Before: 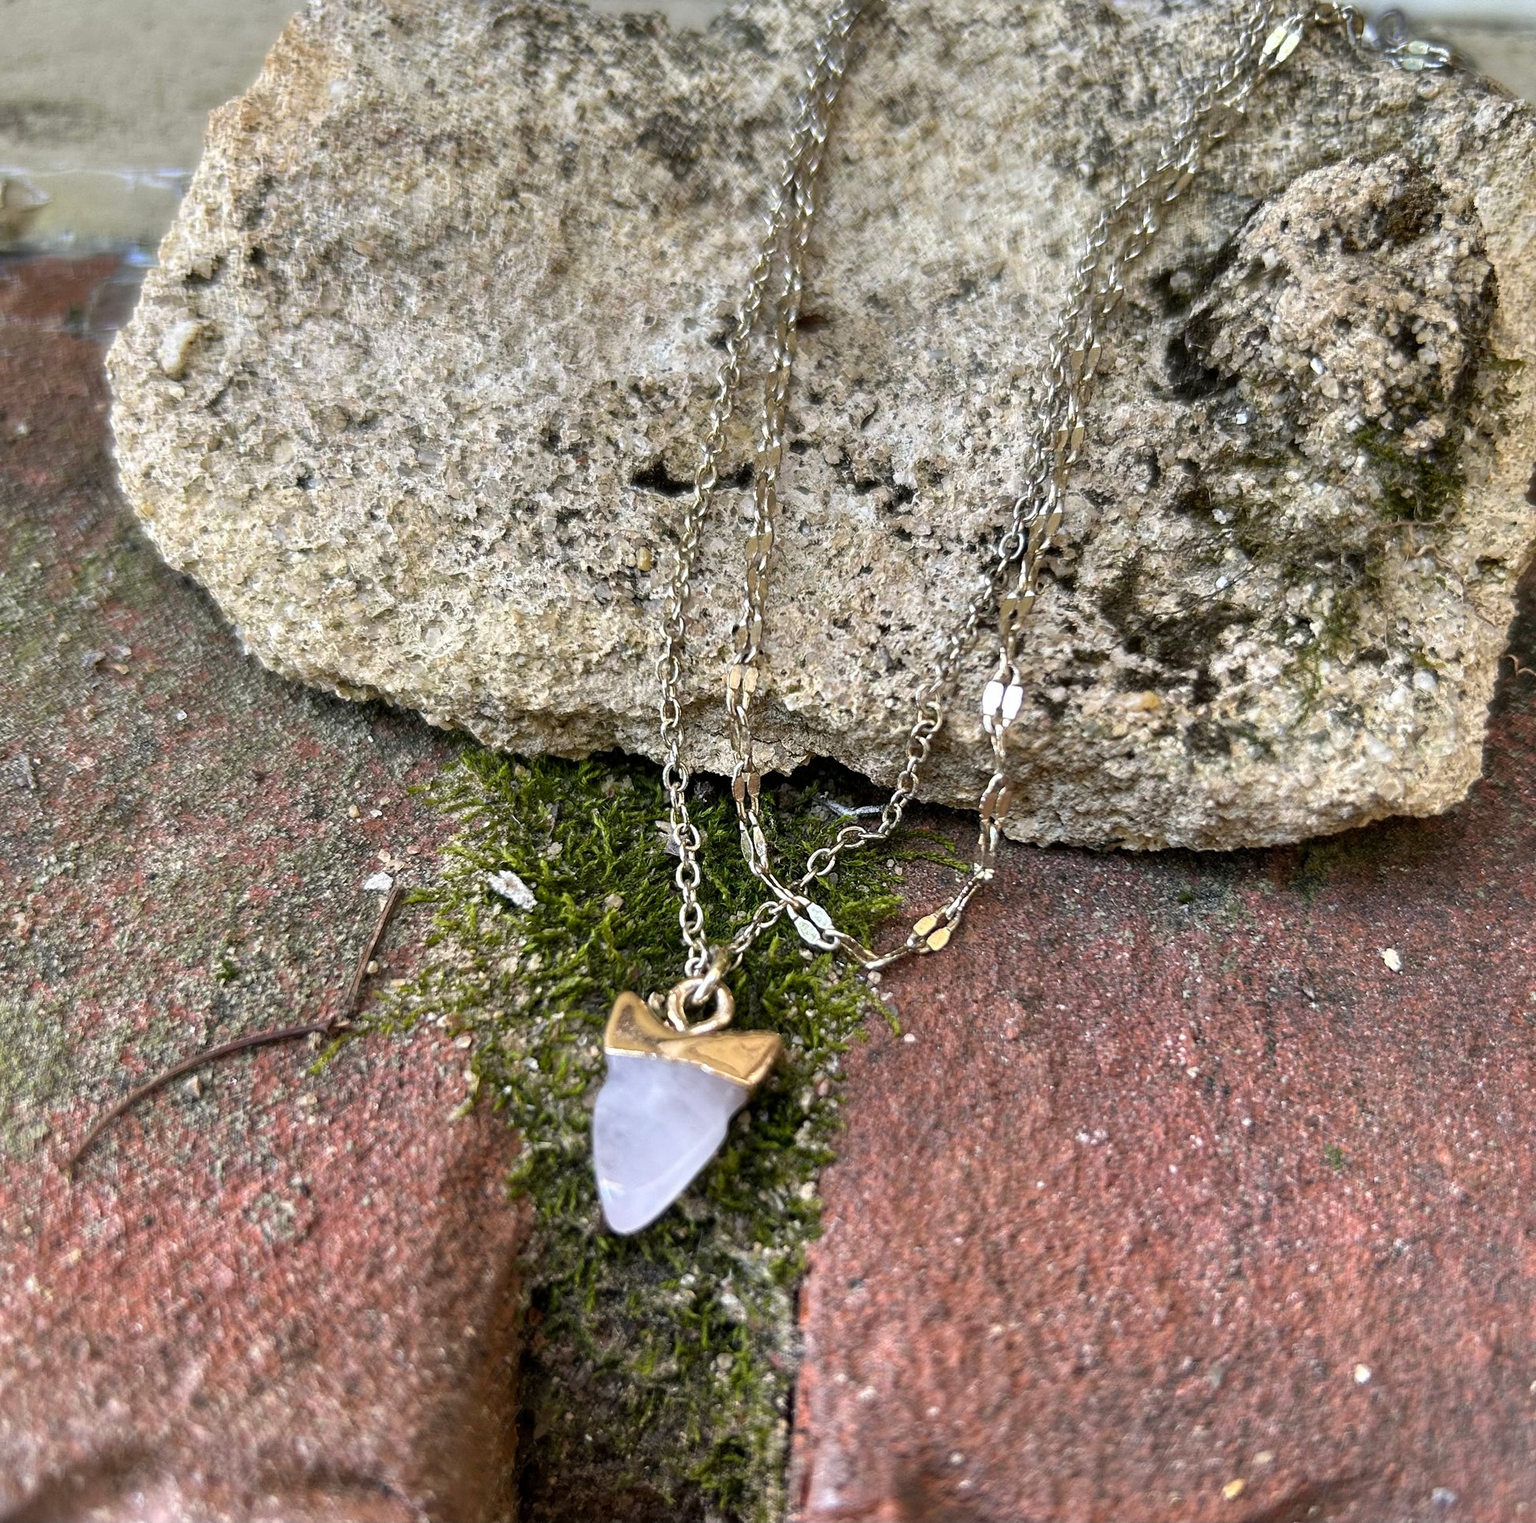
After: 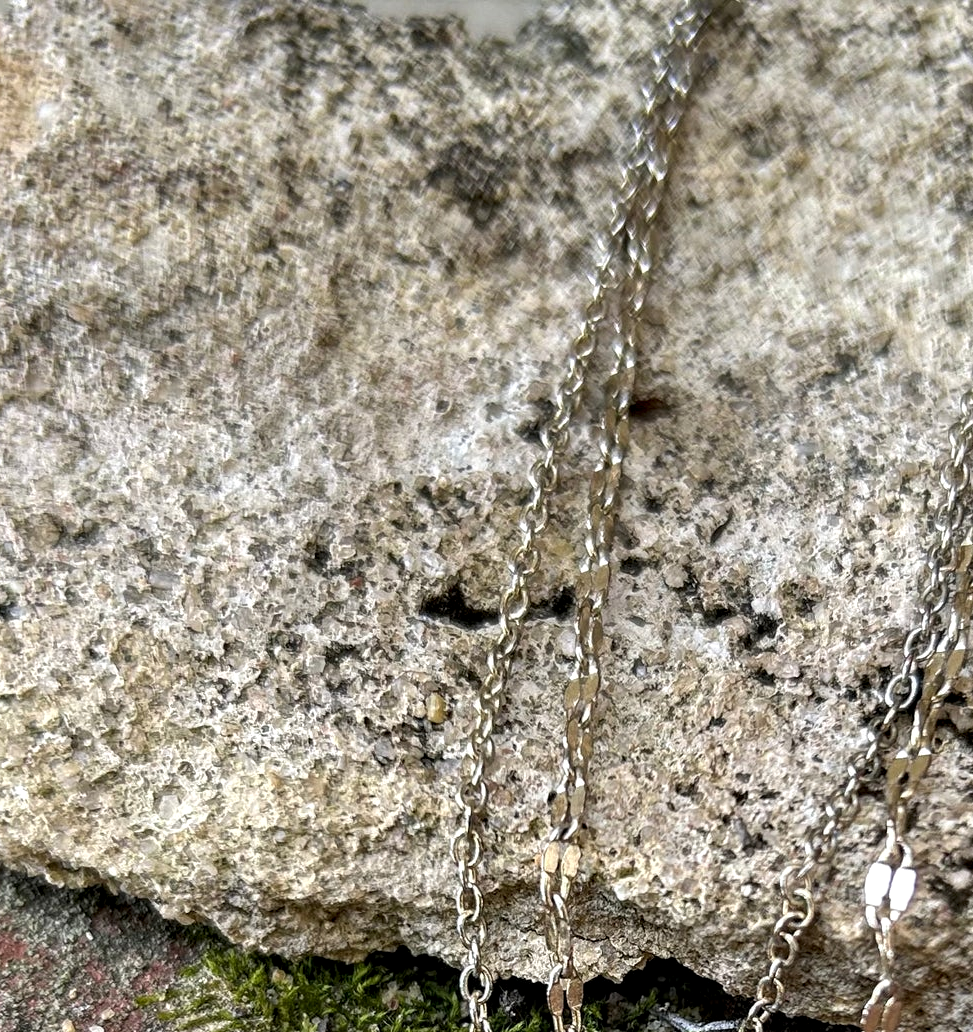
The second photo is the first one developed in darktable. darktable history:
local contrast: highlights 83%, shadows 81%
crop: left 19.556%, right 30.401%, bottom 46.458%
